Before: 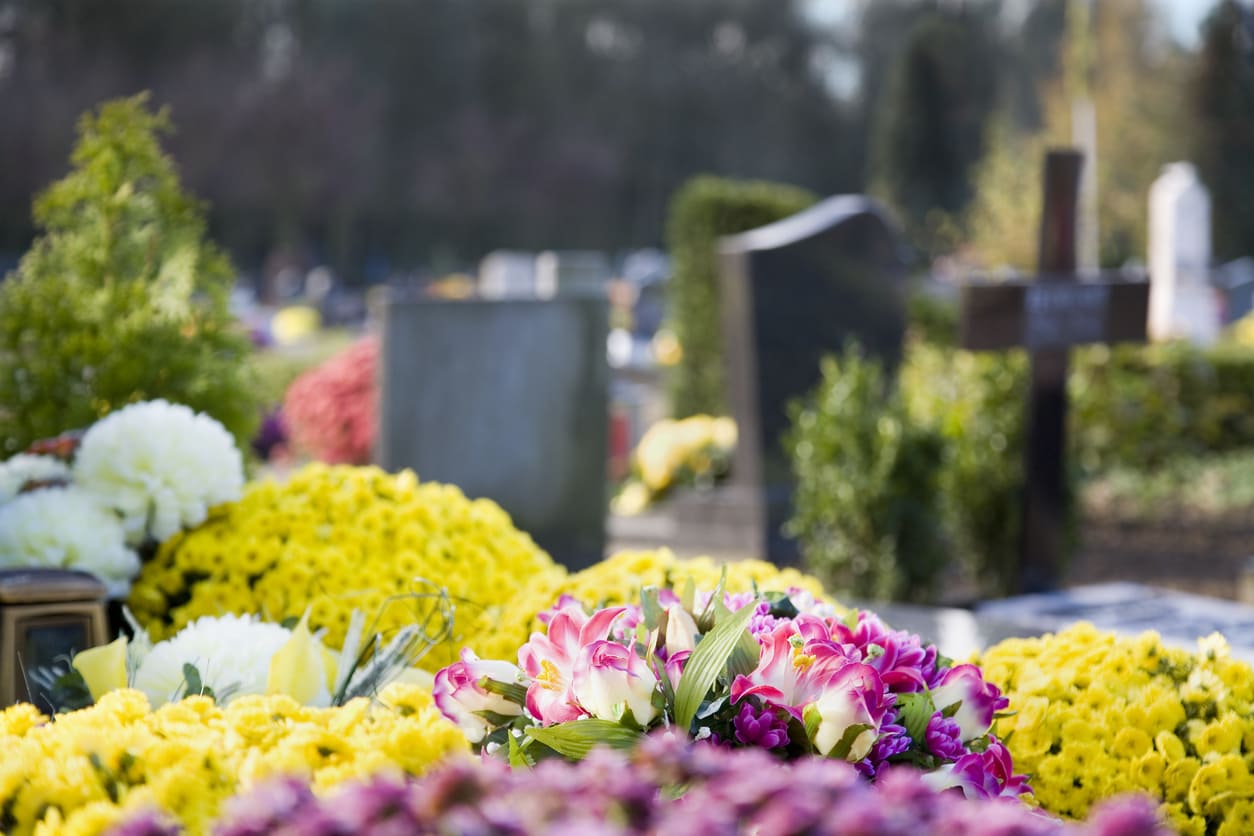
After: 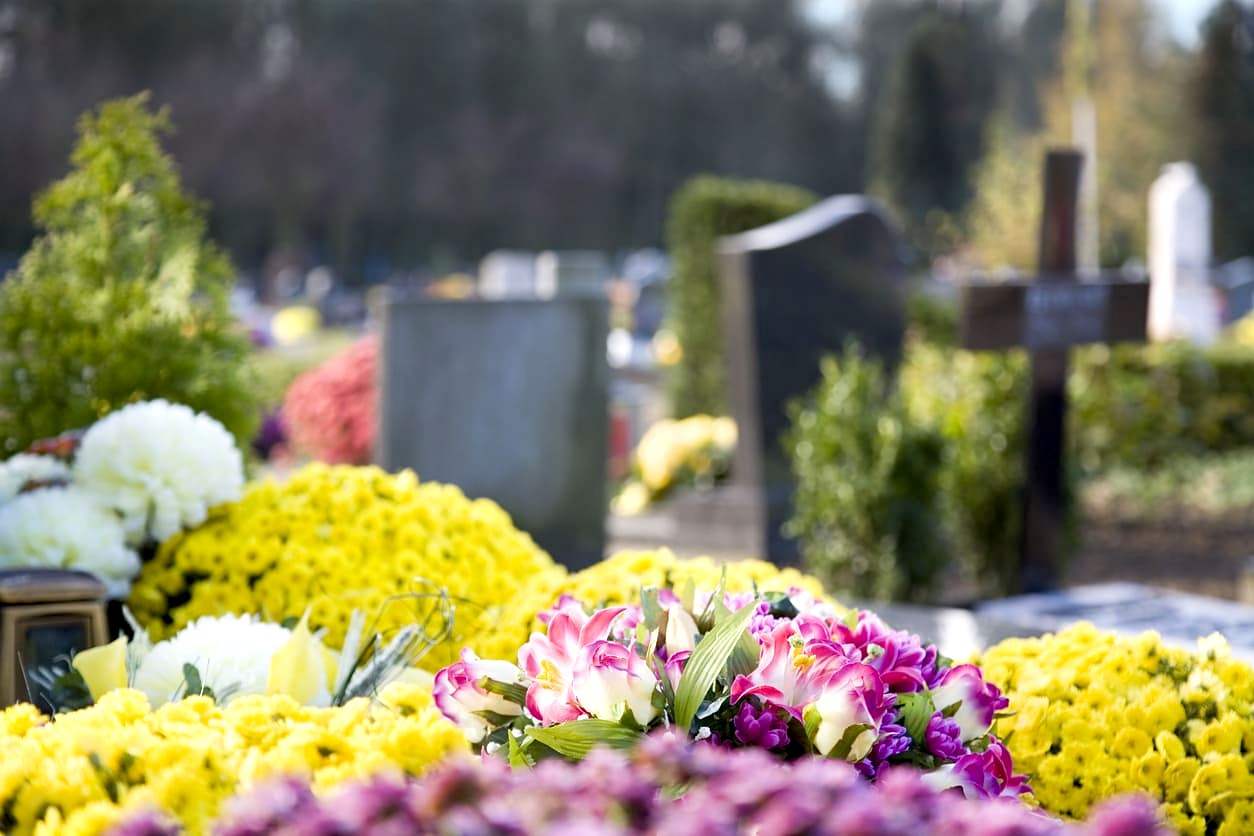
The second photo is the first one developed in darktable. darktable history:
exposure: black level correction 0.005, exposure 0.277 EV, compensate exposure bias true, compensate highlight preservation false
sharpen: amount 0.201
